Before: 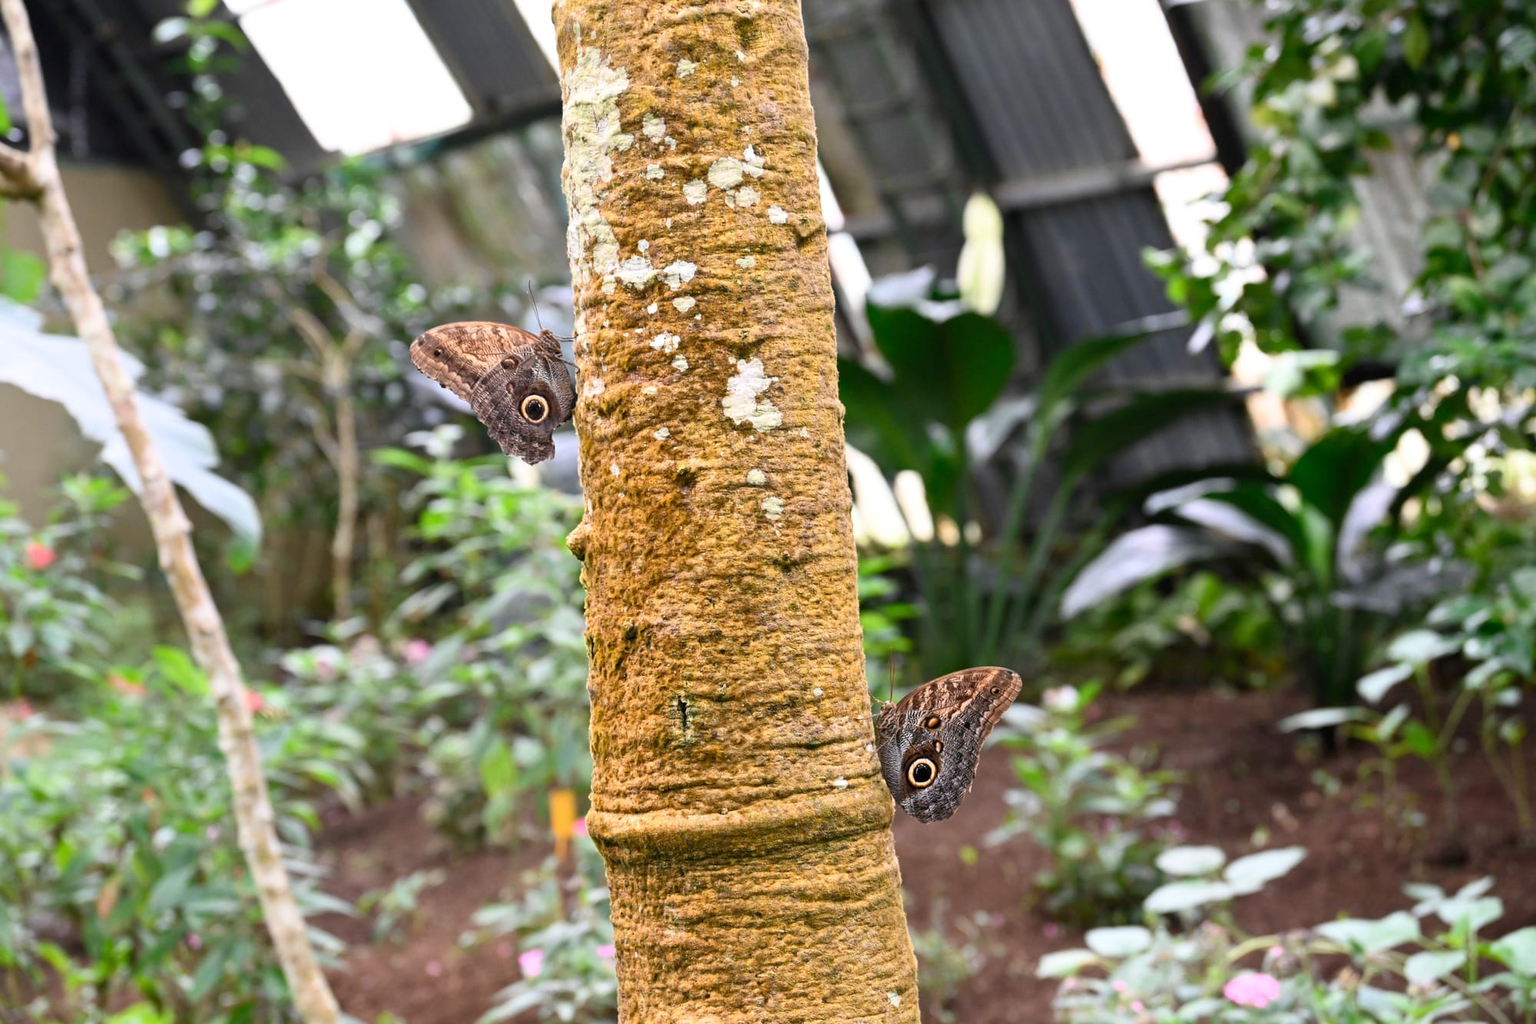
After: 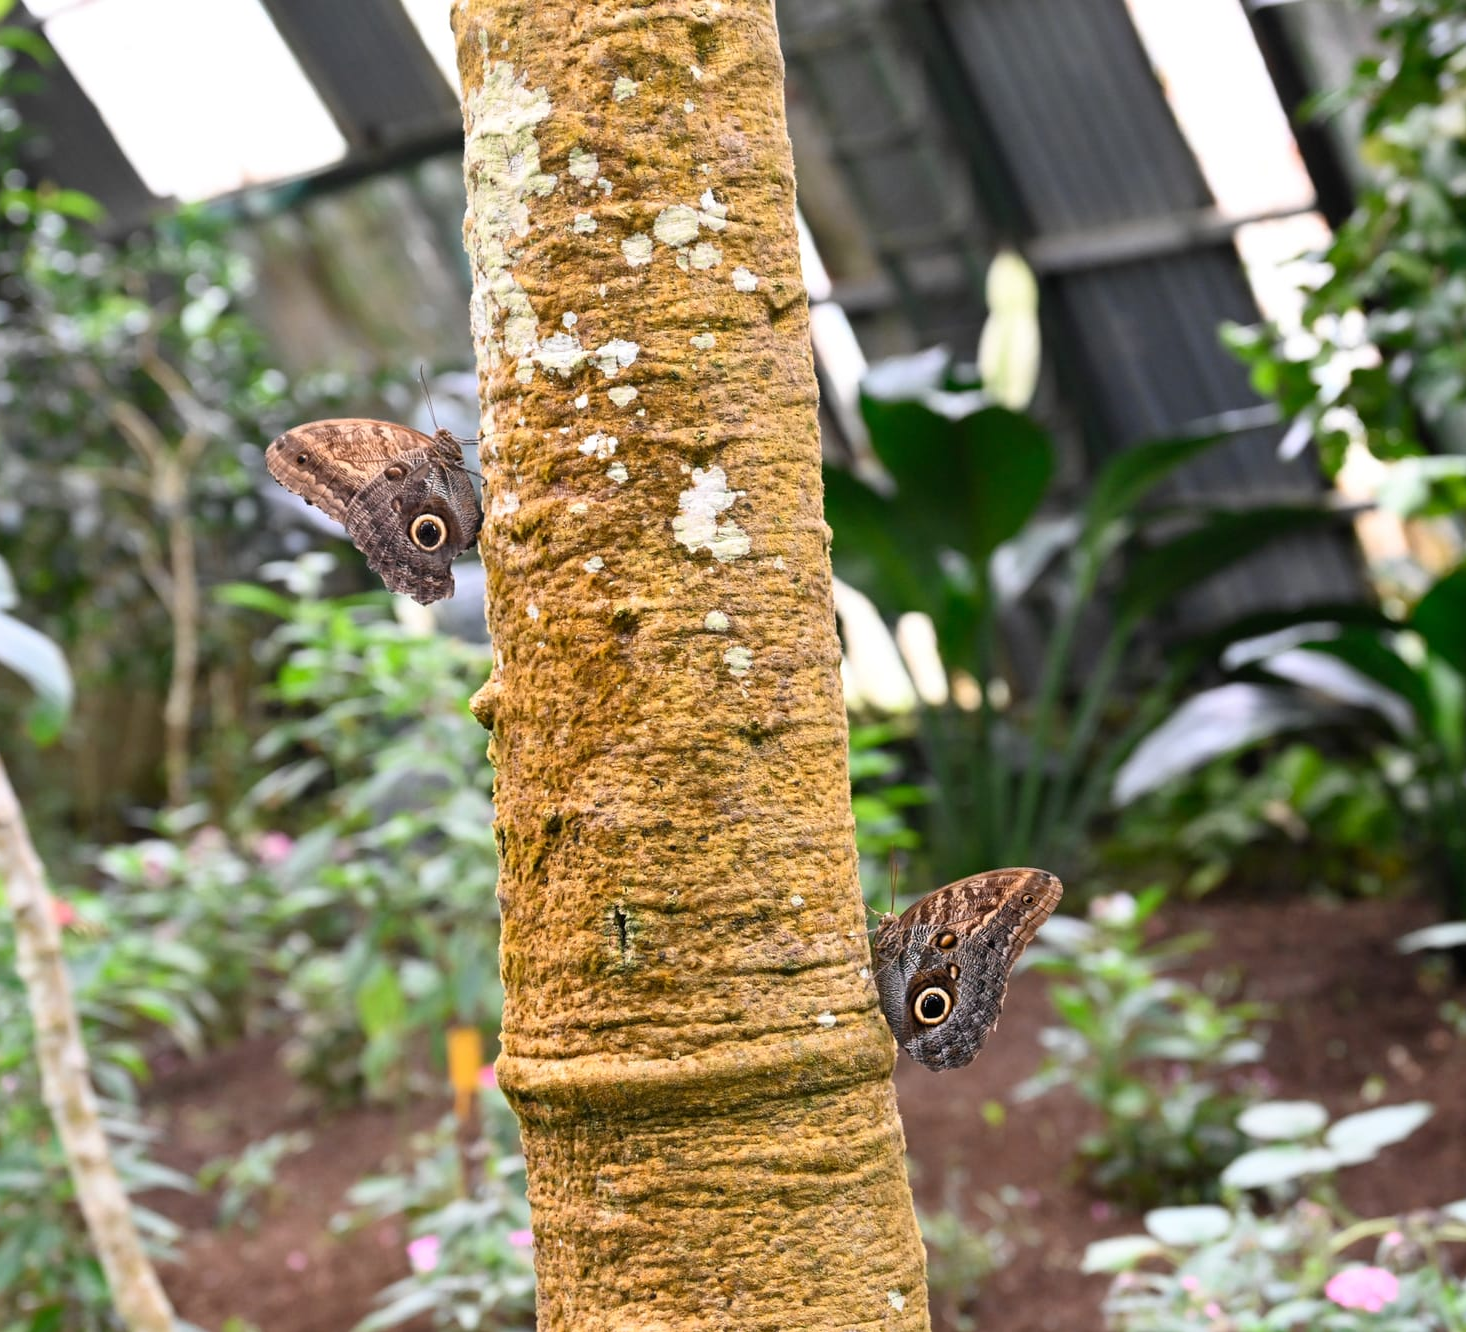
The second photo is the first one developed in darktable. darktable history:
crop: left 13.416%, right 13.278%
